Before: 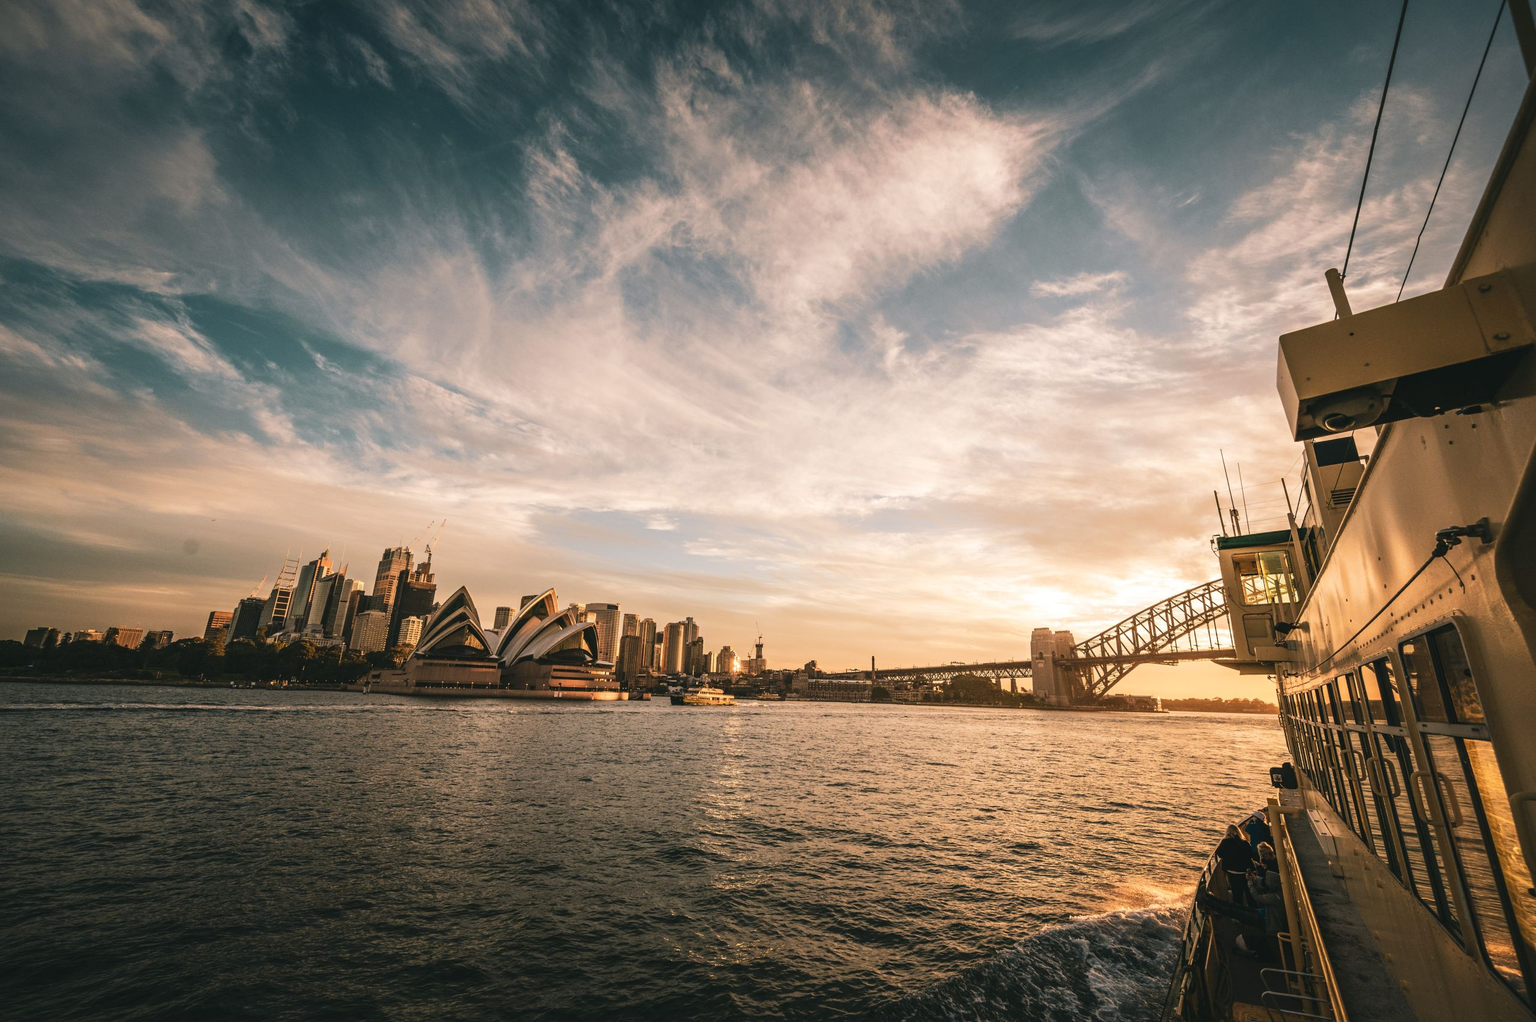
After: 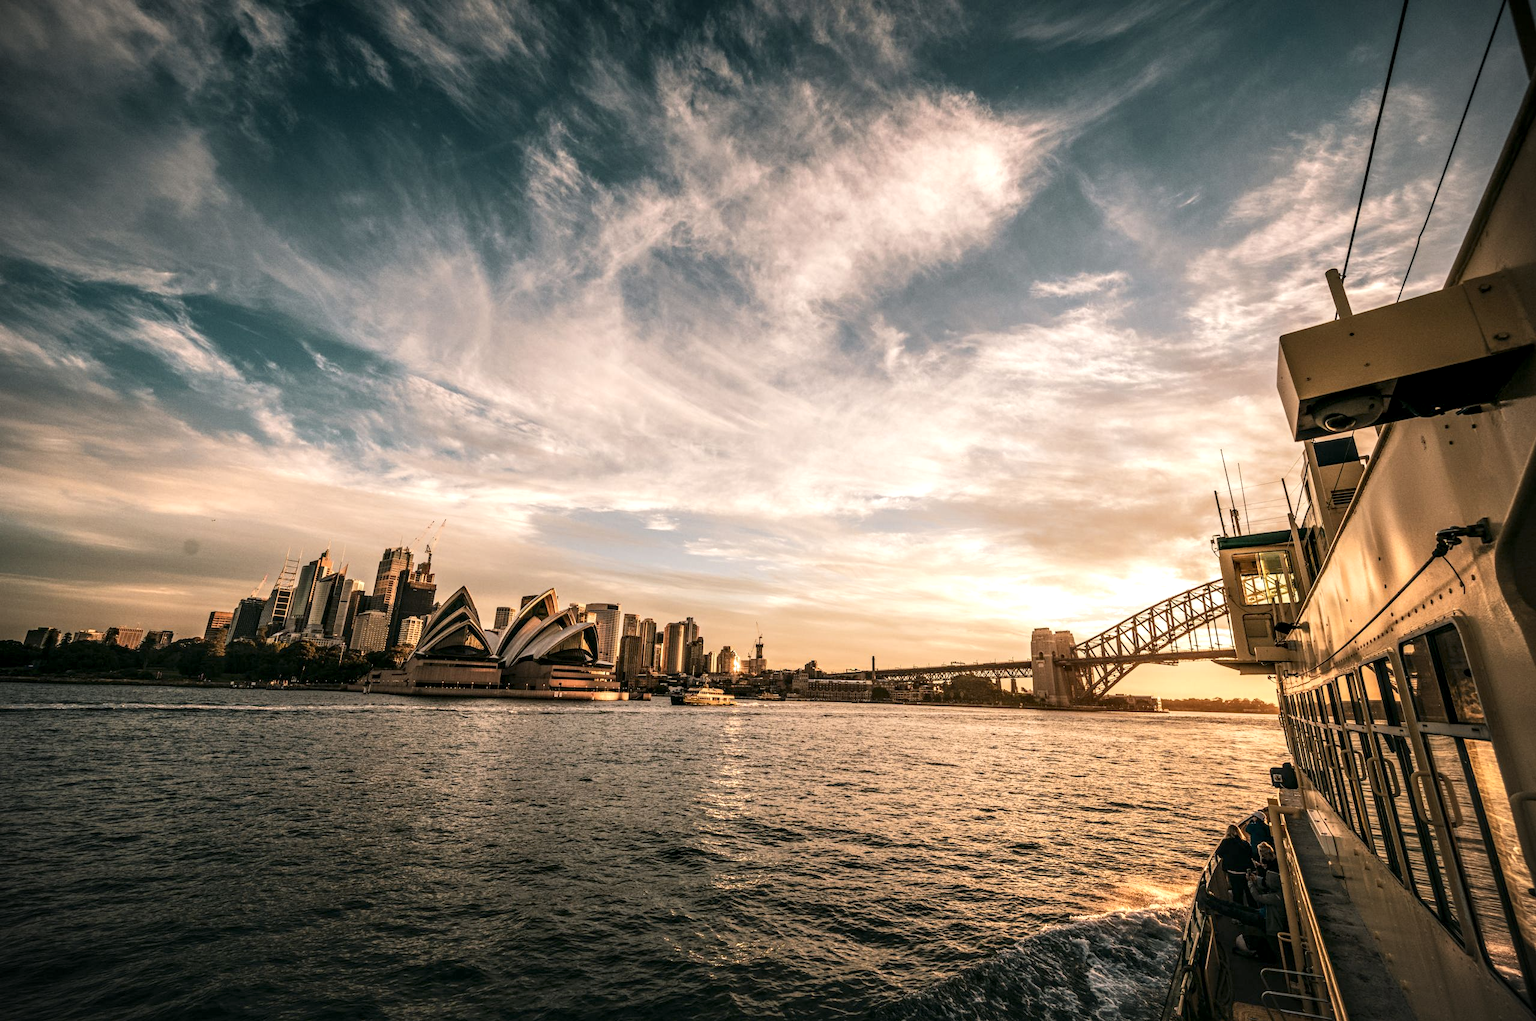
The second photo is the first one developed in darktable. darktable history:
local contrast: detail 161%
vignetting: fall-off start 92.39%
